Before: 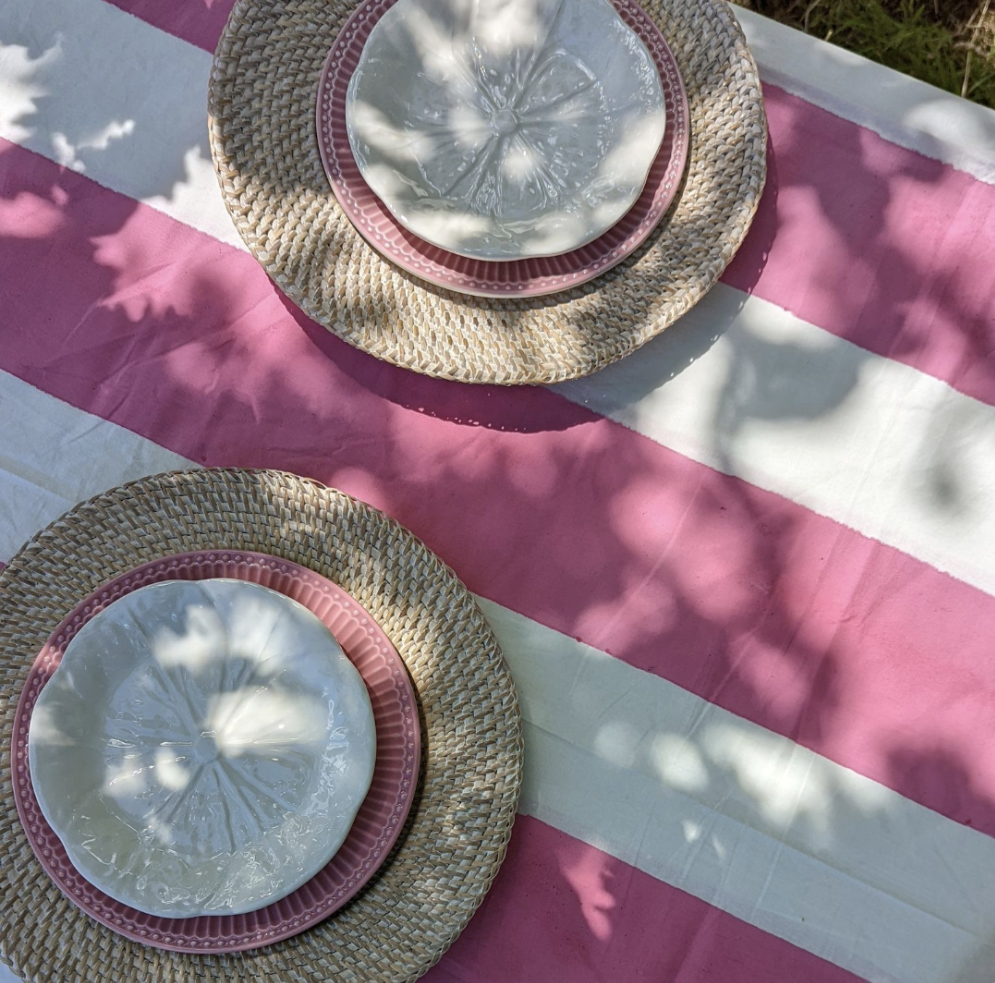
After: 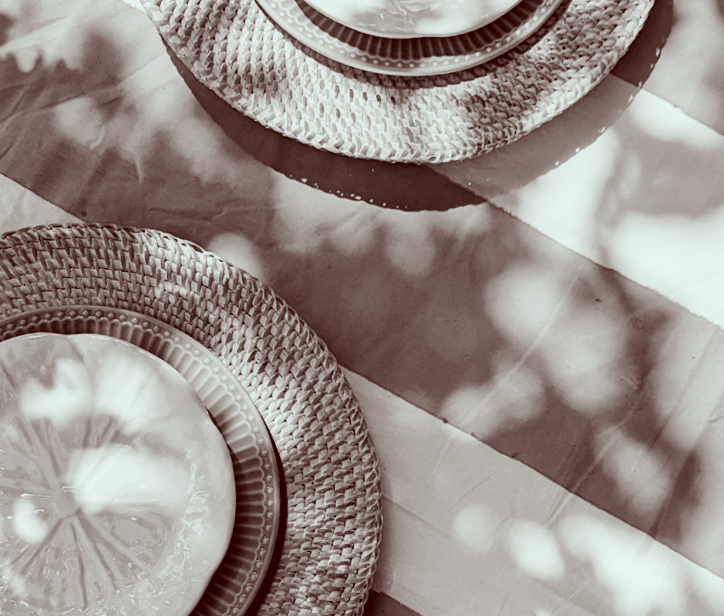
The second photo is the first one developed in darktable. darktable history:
filmic rgb: black relative exposure -5.03 EV, white relative exposure 3.97 EV, hardness 2.89, contrast 1.203, contrast in shadows safe
color correction: highlights a* -7.03, highlights b* -0.207, shadows a* 20.42, shadows b* 11.89
crop and rotate: angle -4.09°, left 9.82%, top 20.94%, right 12.289%, bottom 11.971%
exposure: exposure 0.577 EV, compensate highlight preservation false
contrast brightness saturation: contrast 0.131, brightness -0.056, saturation 0.165
color calibration: output gray [0.21, 0.42, 0.37, 0], illuminant as shot in camera, x 0.358, y 0.373, temperature 4628.91 K
